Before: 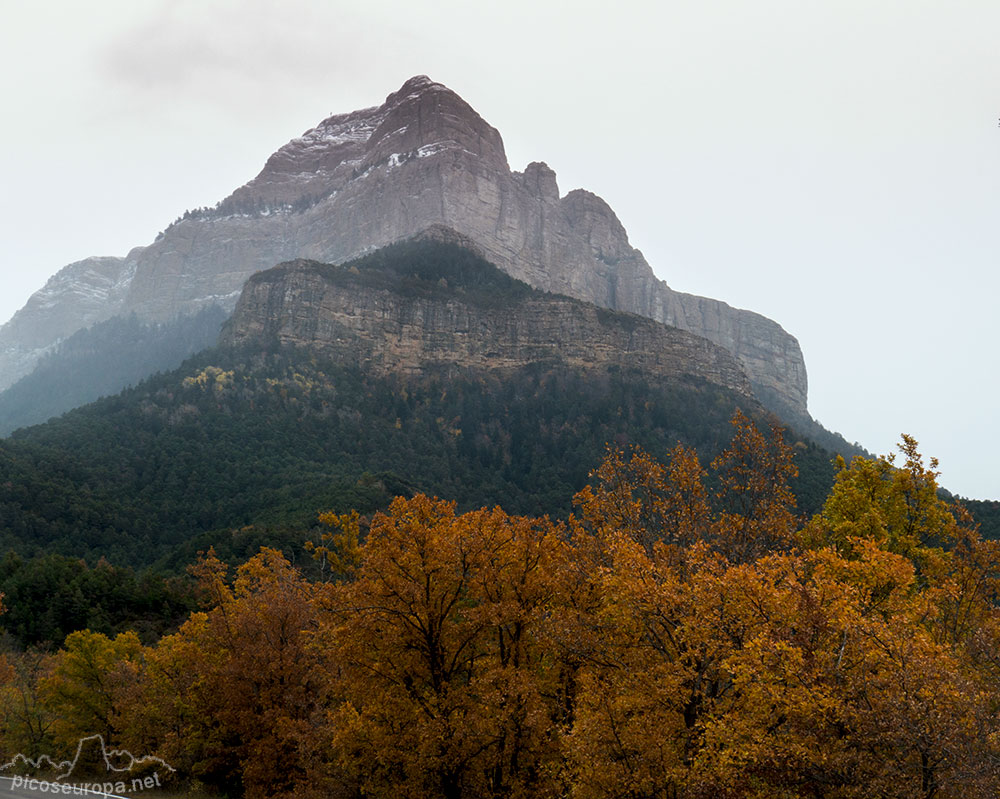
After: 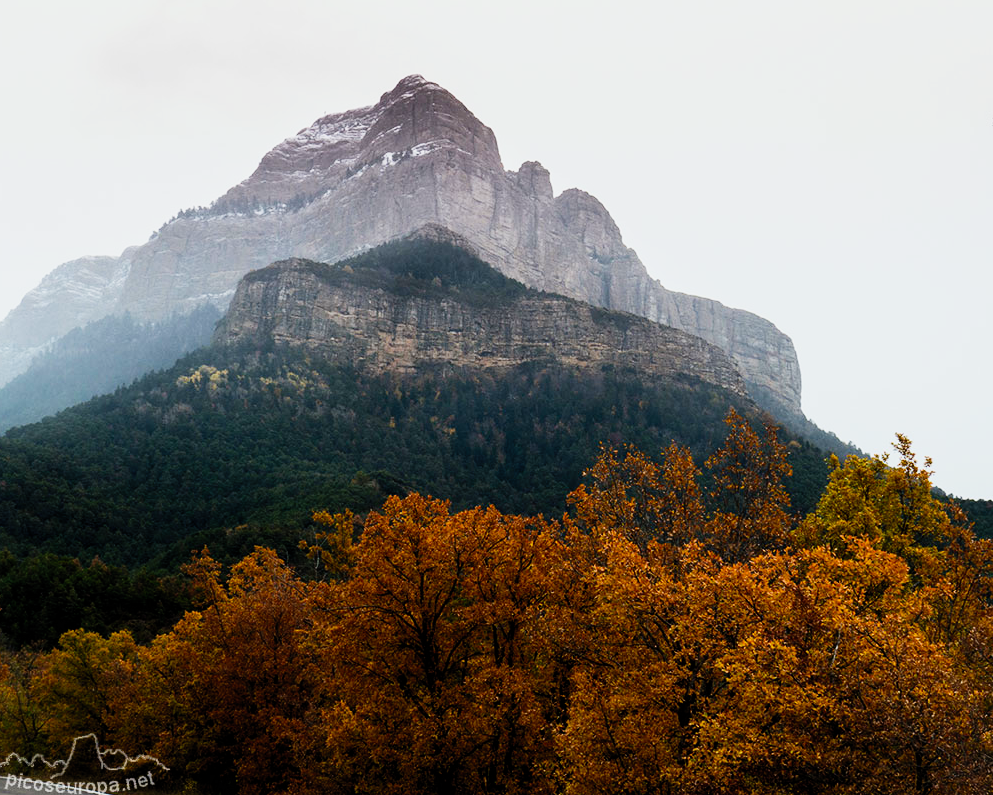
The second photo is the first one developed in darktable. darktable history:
filmic rgb: black relative exposure -16 EV, white relative exposure 5.31 EV, hardness 5.9, contrast 1.25, preserve chrominance no, color science v5 (2021)
contrast brightness saturation: contrast 0.2, brightness 0.15, saturation 0.14
crop and rotate: left 0.614%, top 0.179%, bottom 0.309%
